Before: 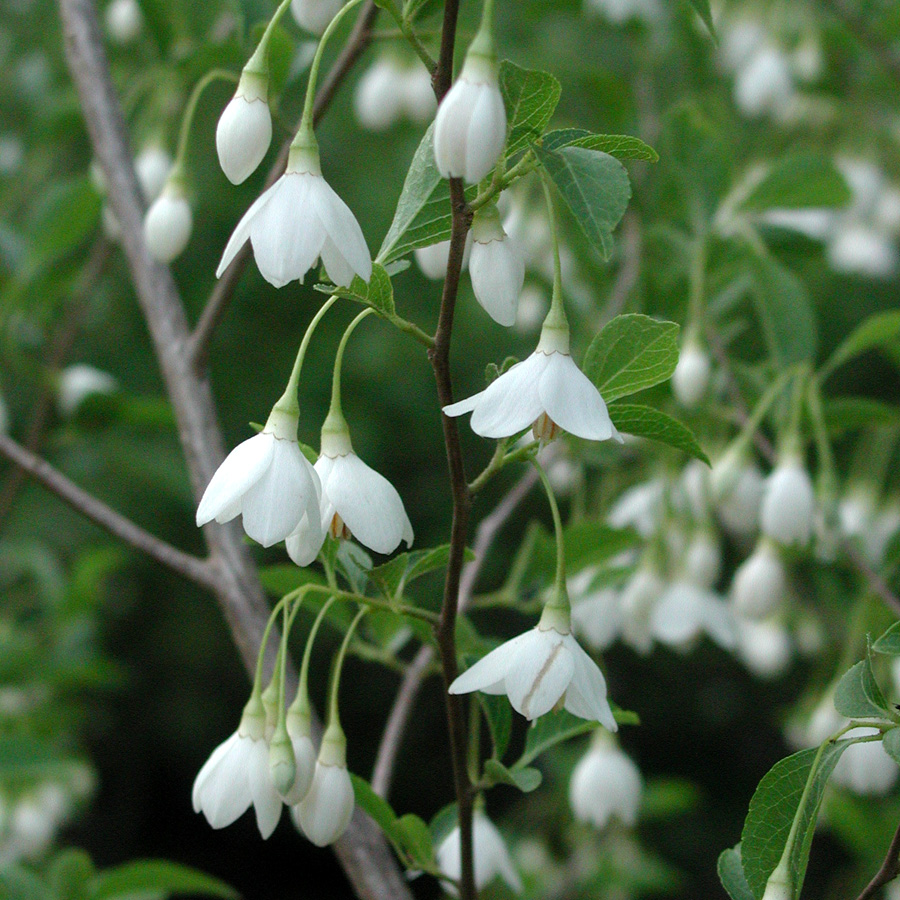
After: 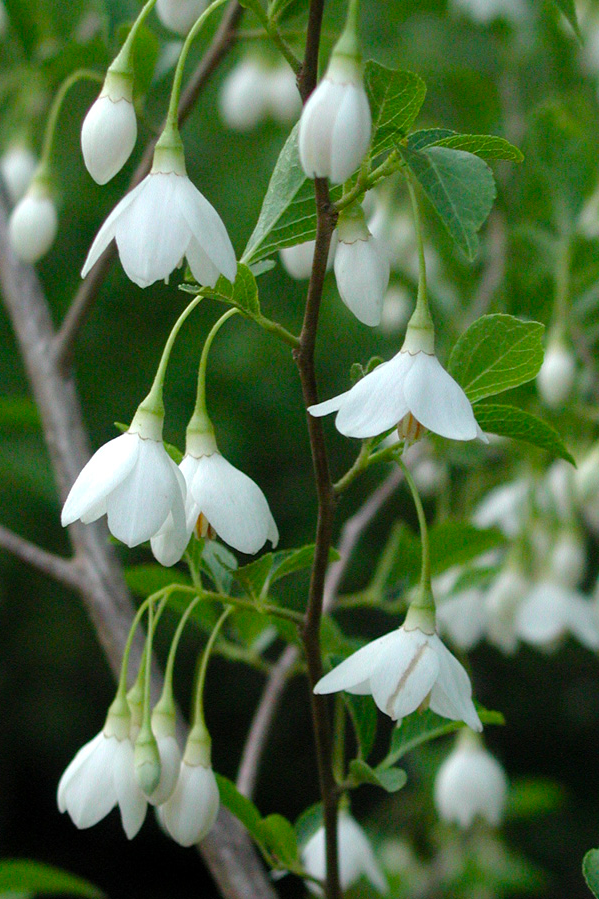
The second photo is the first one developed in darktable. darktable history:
crop and rotate: left 15.055%, right 18.278%
color balance rgb: perceptual saturation grading › global saturation 25%, global vibrance 10%
